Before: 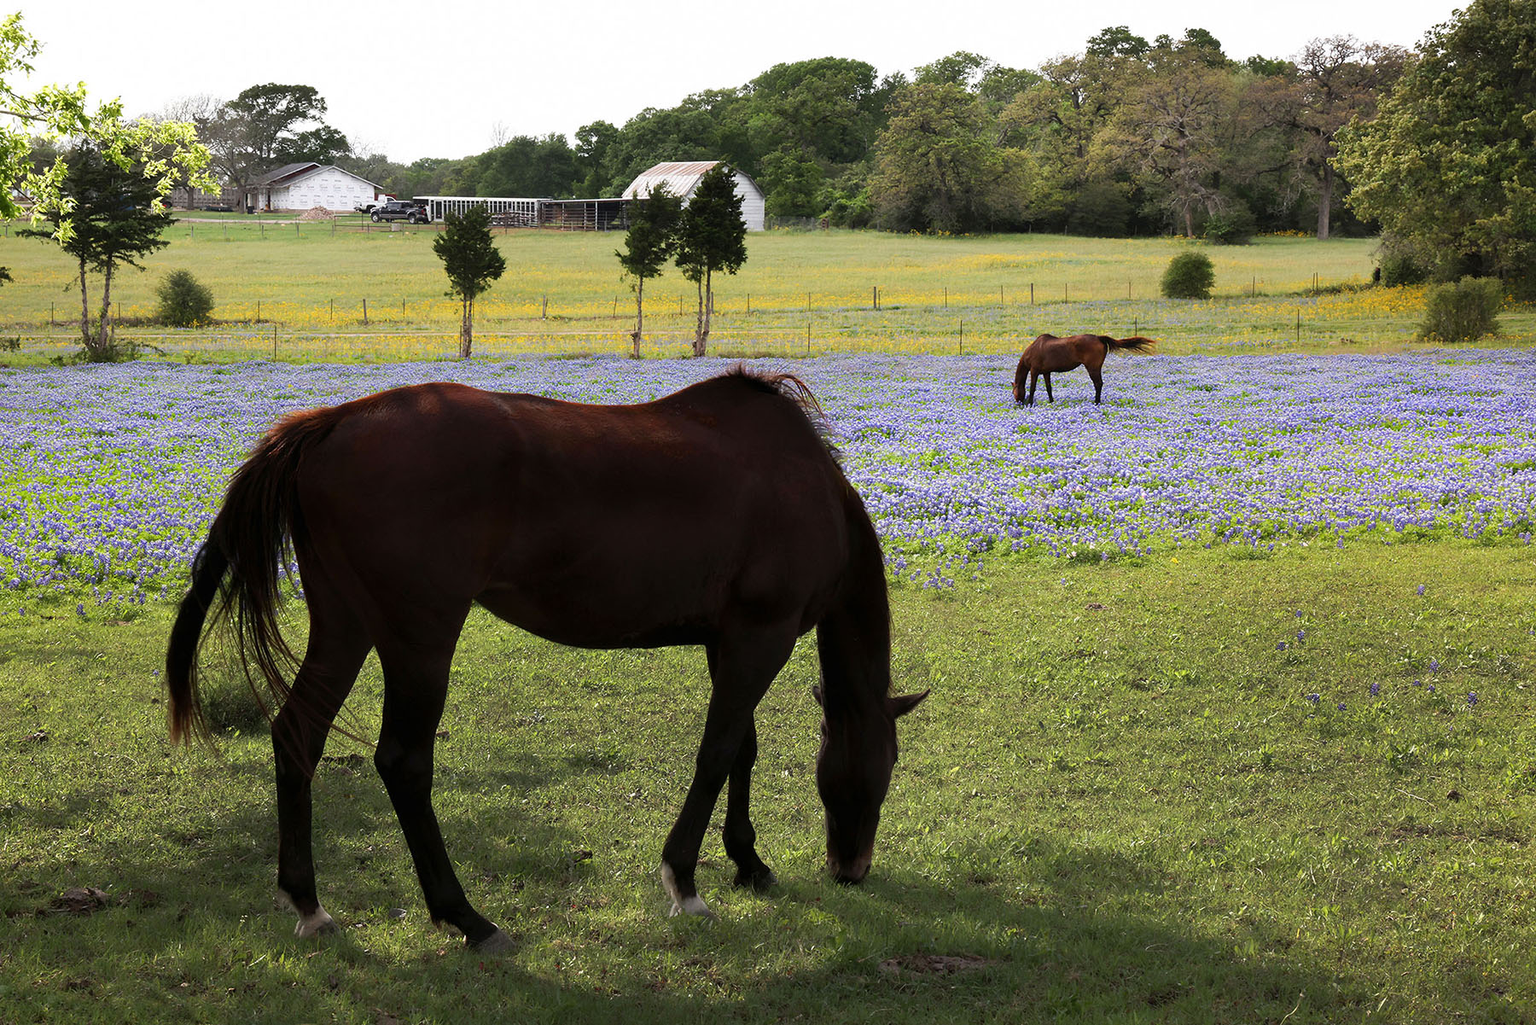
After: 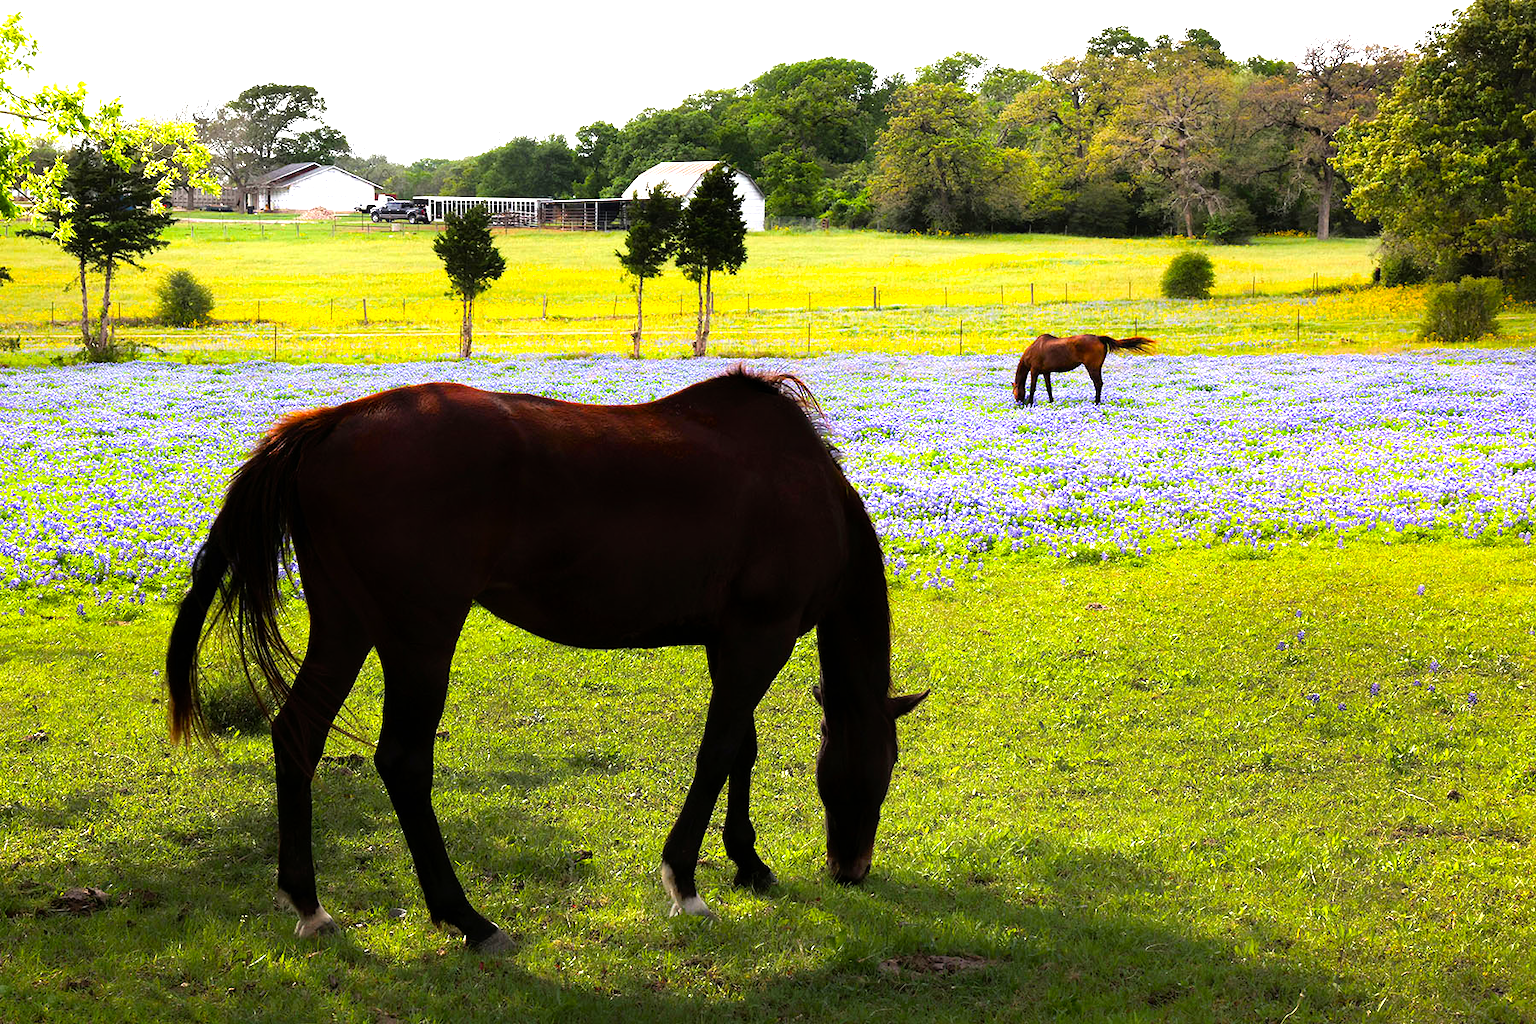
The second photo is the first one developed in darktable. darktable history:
contrast brightness saturation: saturation 0.124
color balance rgb: global offset › hue 168.77°, perceptual saturation grading › global saturation 31.006%, global vibrance 21.323%
tone equalizer: -8 EV -1.09 EV, -7 EV -0.993 EV, -6 EV -0.862 EV, -5 EV -0.542 EV, -3 EV 0.549 EV, -2 EV 0.842 EV, -1 EV 0.991 EV, +0 EV 1.05 EV
